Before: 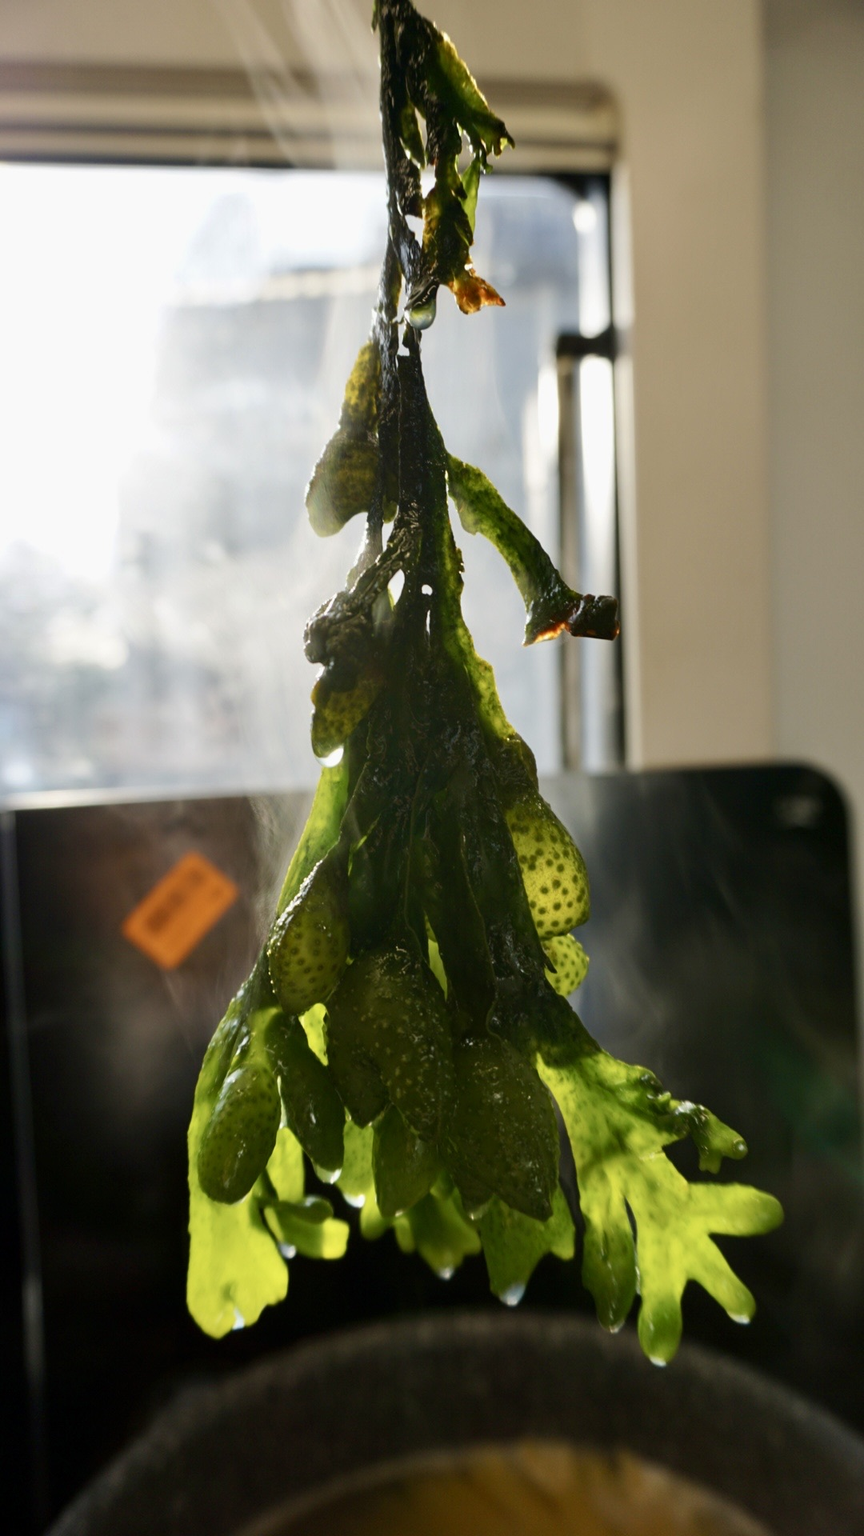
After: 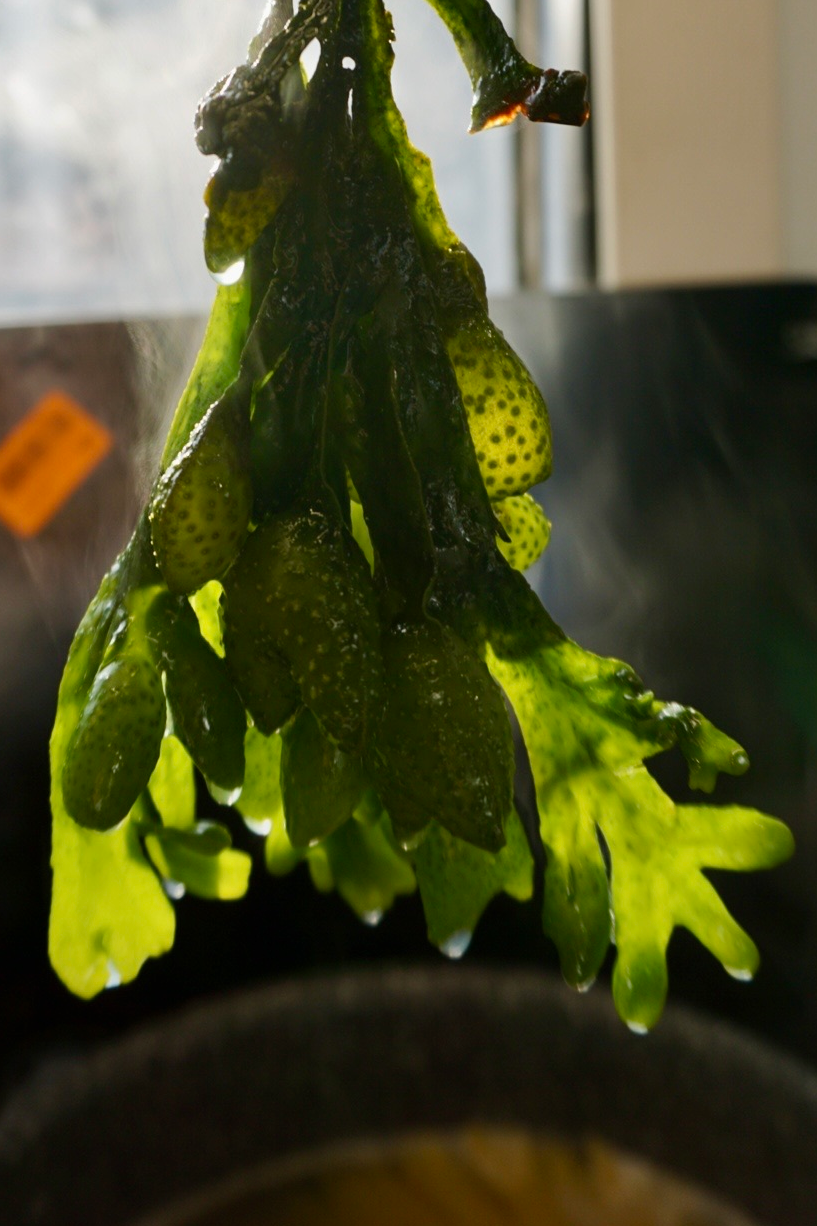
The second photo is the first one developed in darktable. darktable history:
crop and rotate: left 17.299%, top 35.115%, right 7.015%, bottom 1.024%
graduated density: rotation -180°, offset 24.95
